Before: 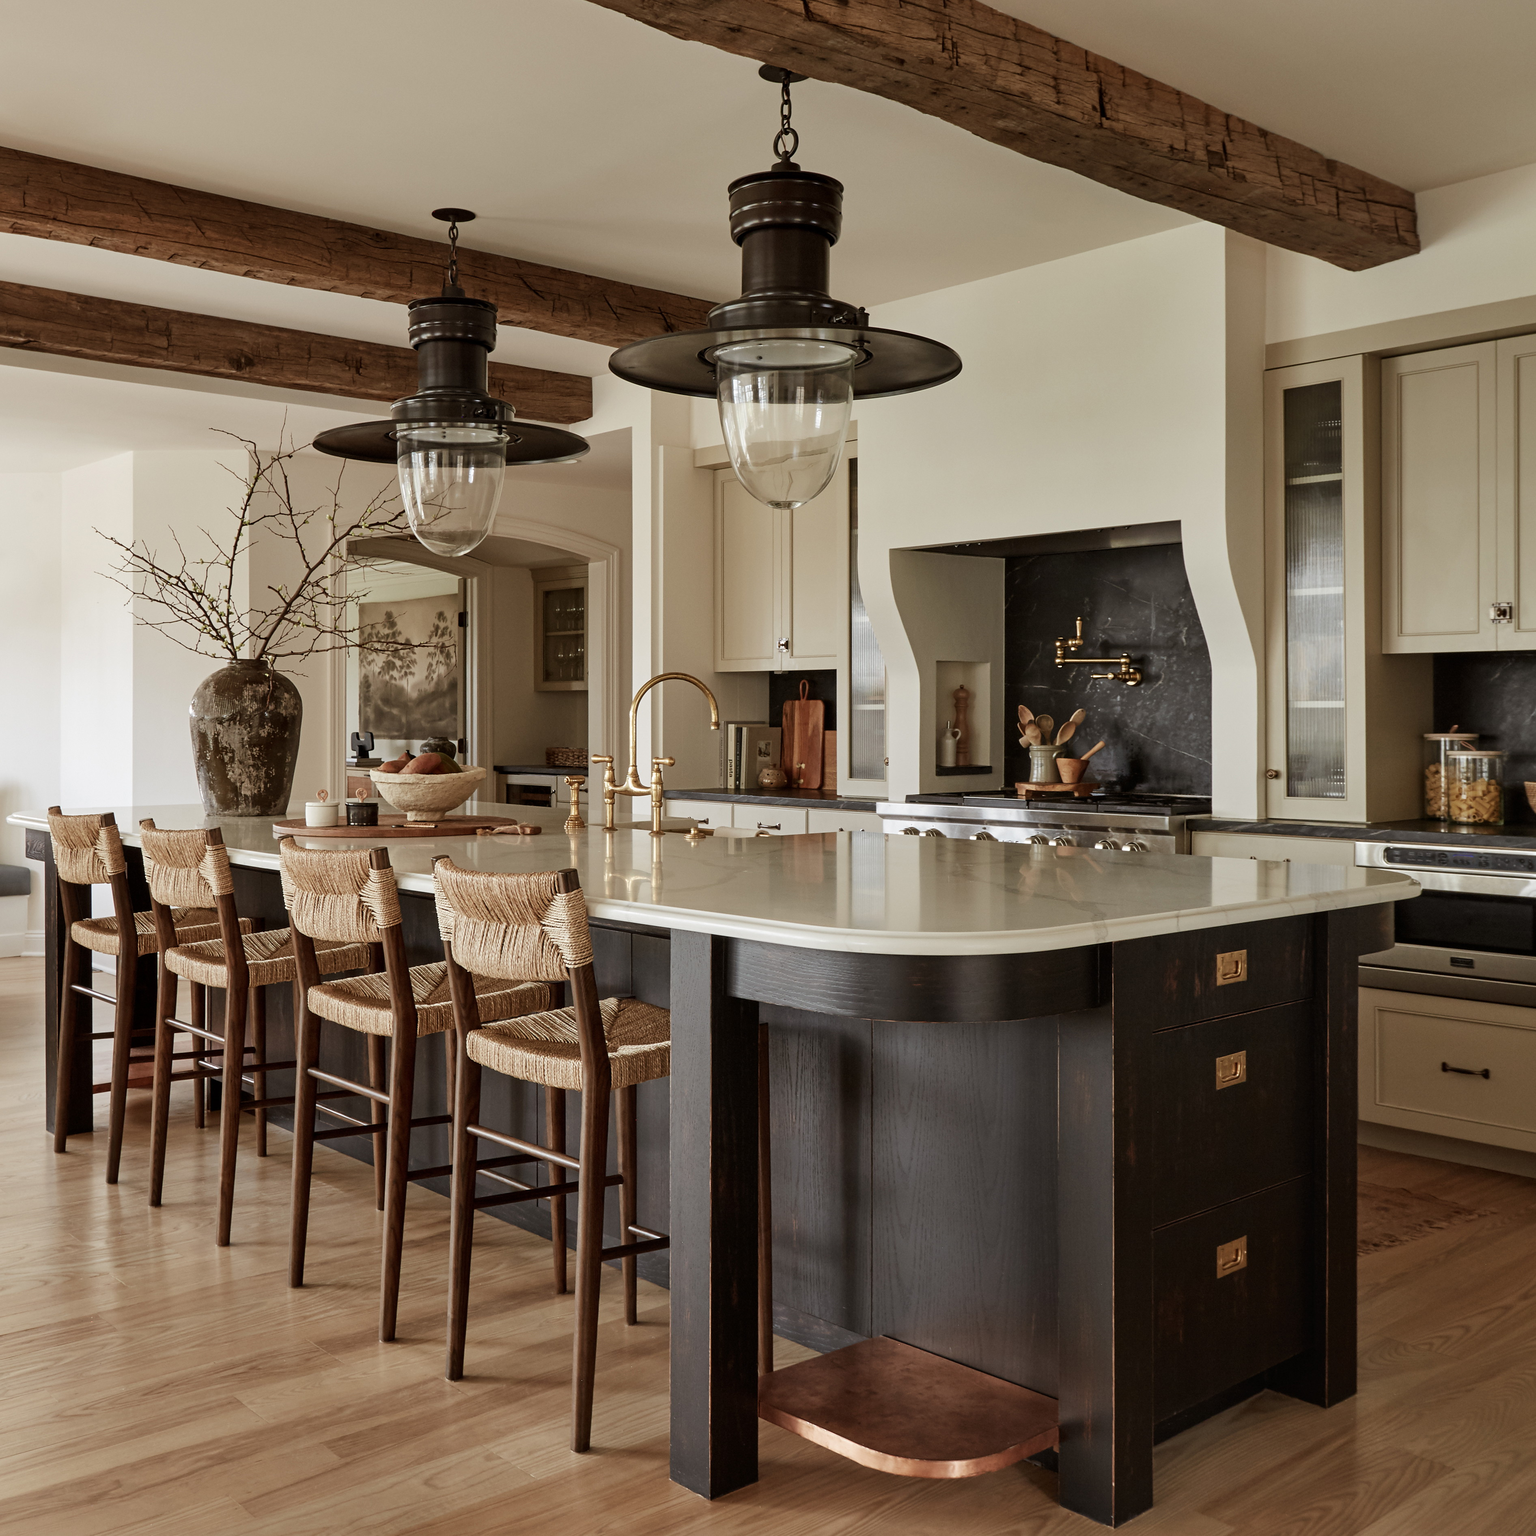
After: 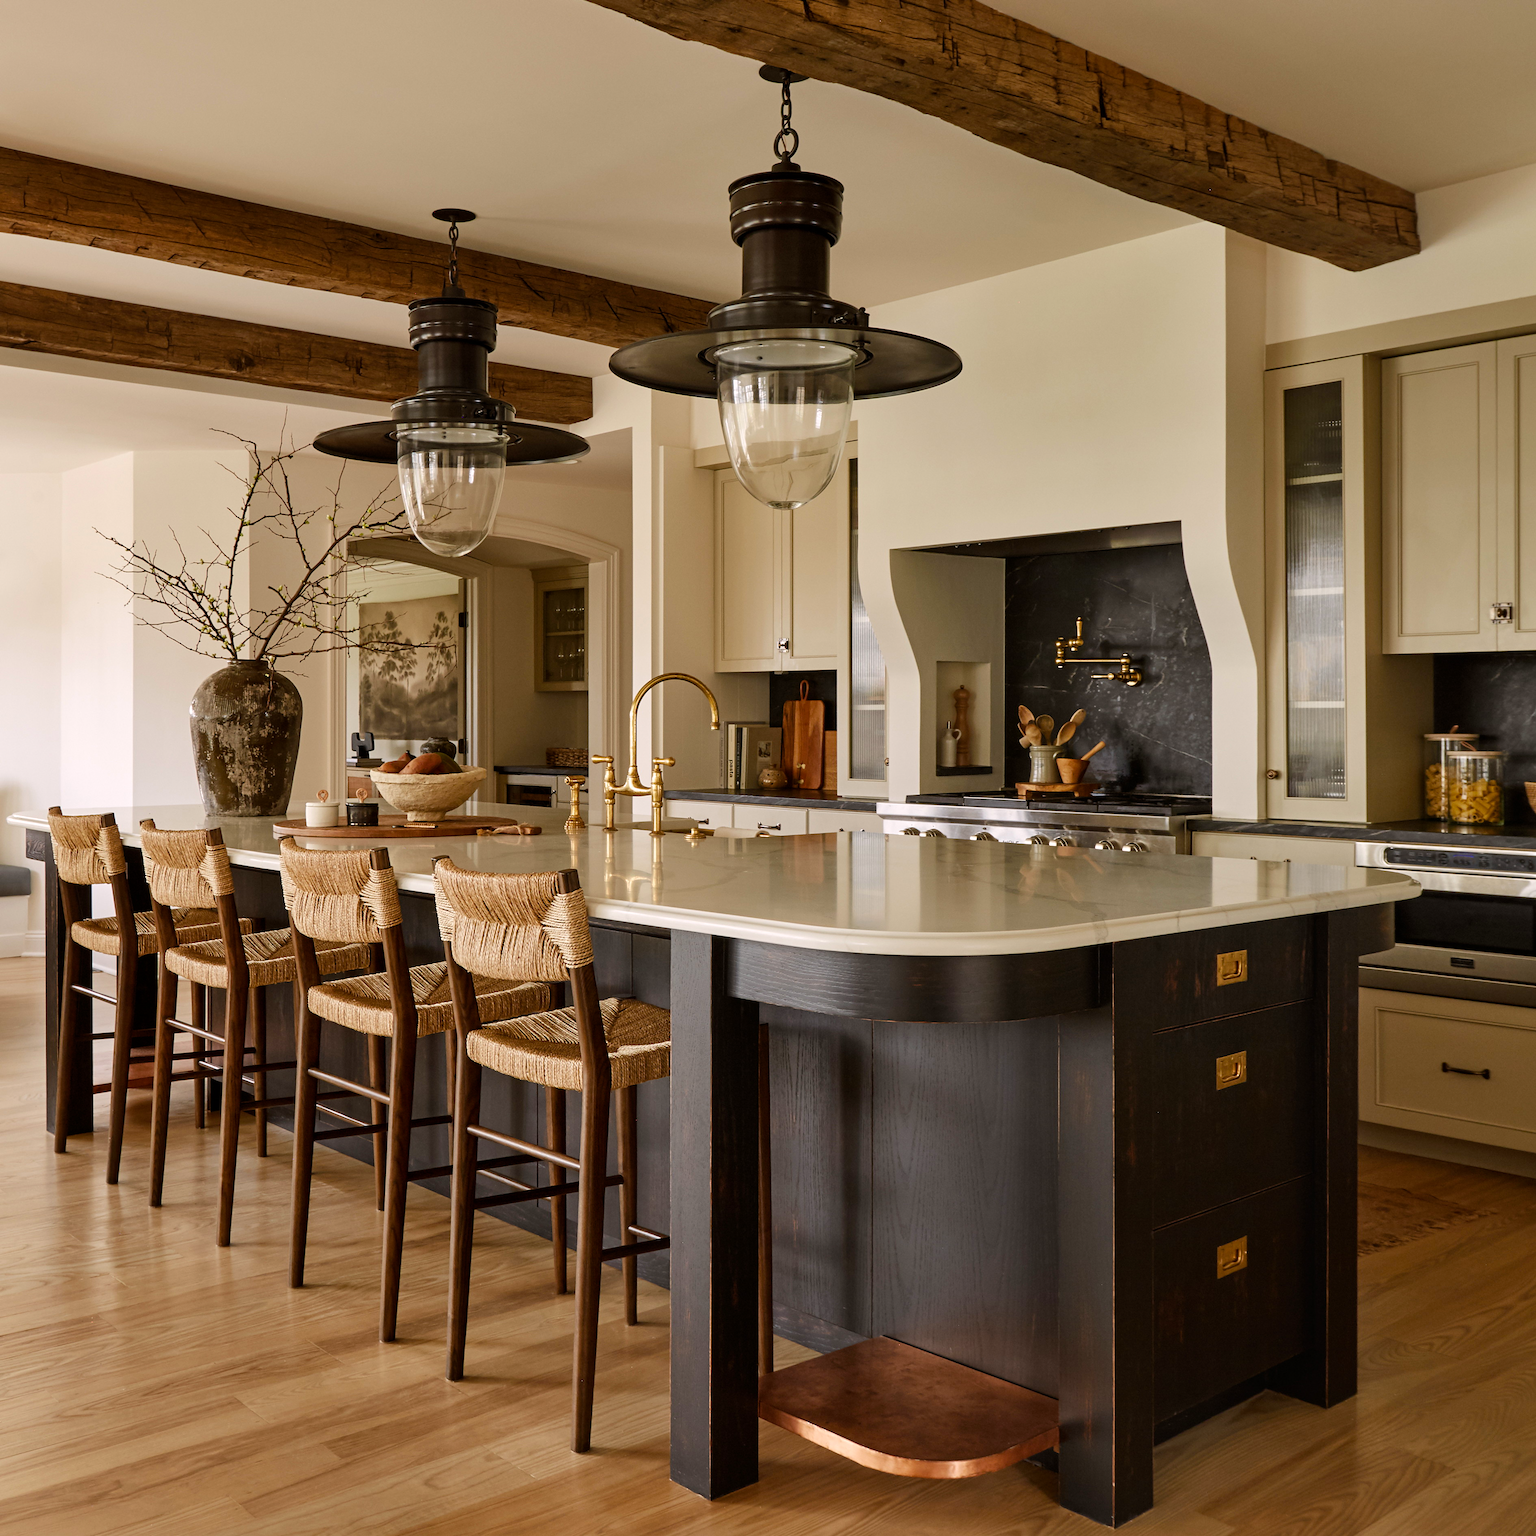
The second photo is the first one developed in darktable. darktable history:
color balance rgb: highlights gain › chroma 0.977%, highlights gain › hue 27.52°, linear chroma grading › global chroma 14.785%, perceptual saturation grading › global saturation 24.961%, contrast 3.857%
